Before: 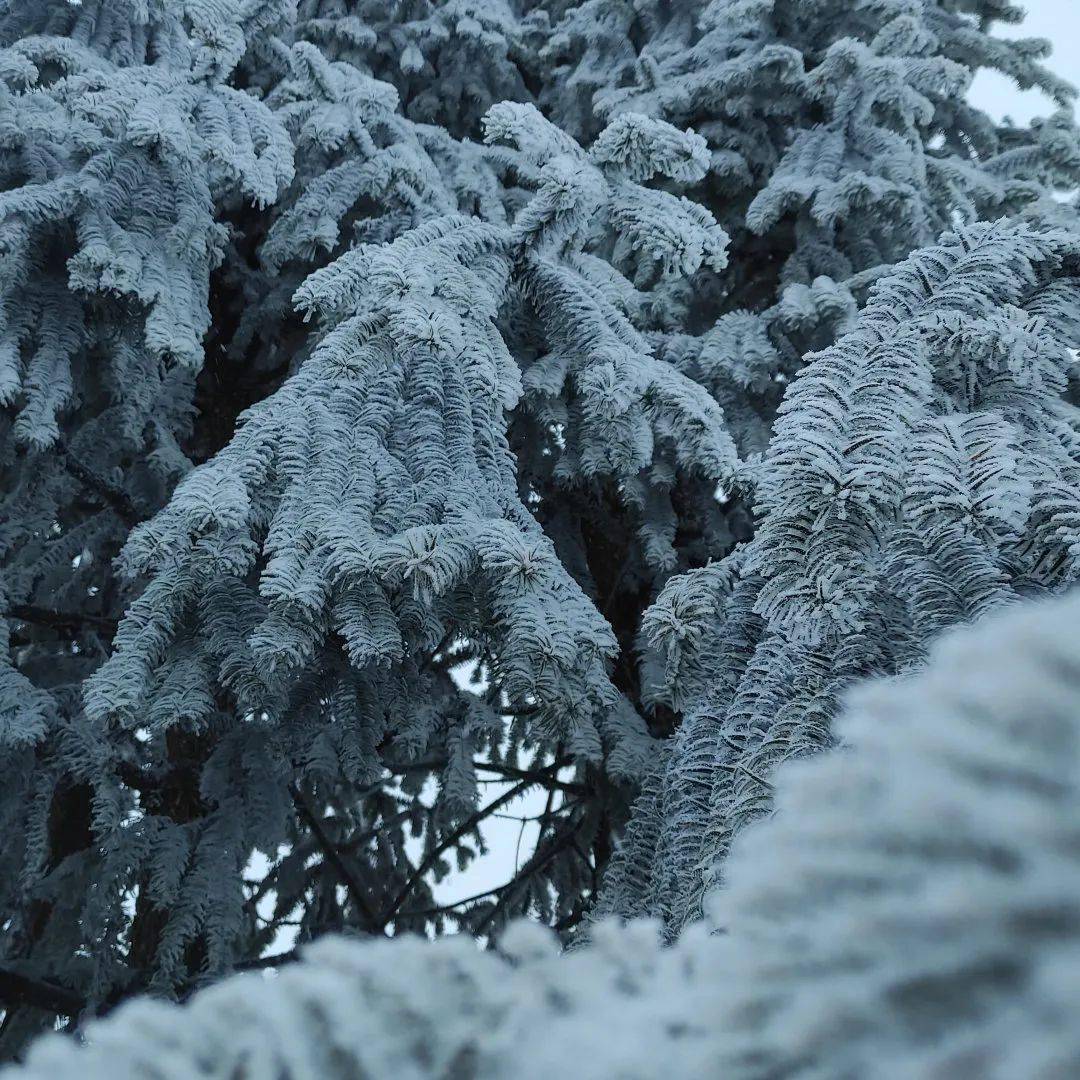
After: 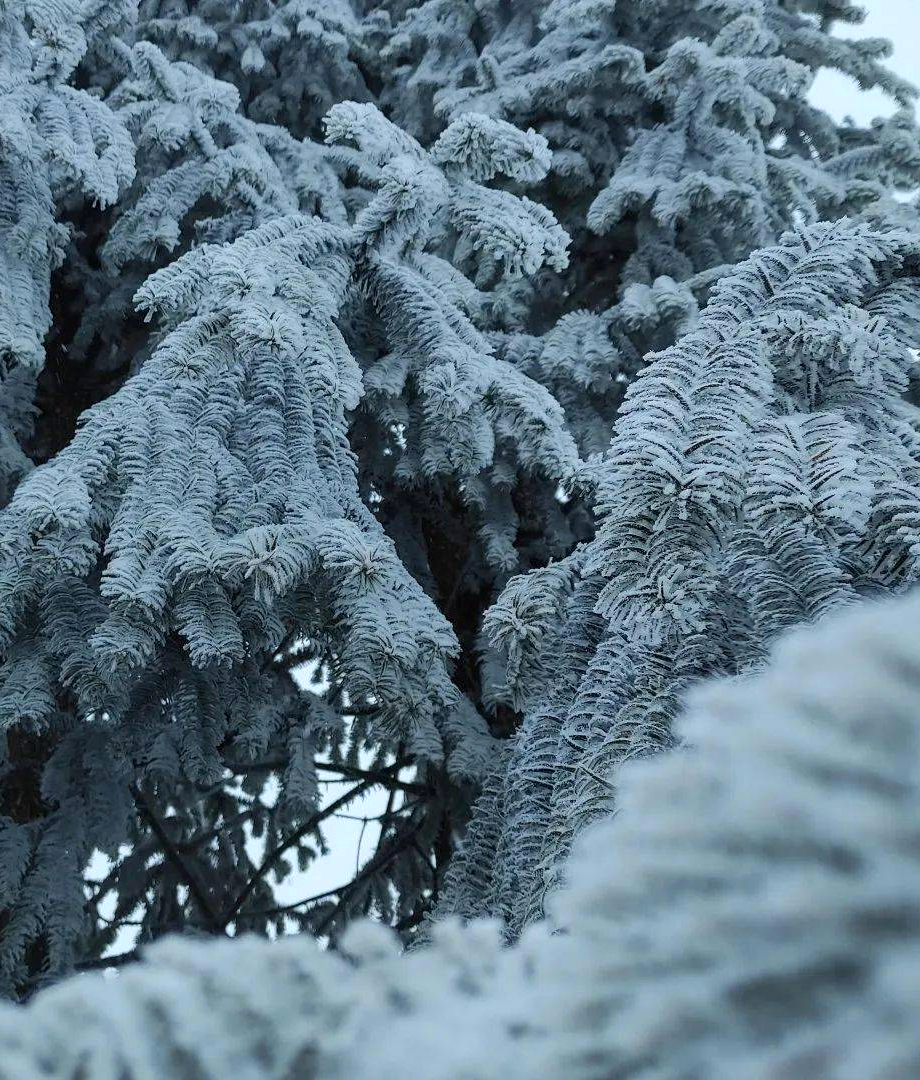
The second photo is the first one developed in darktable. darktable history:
exposure: black level correction 0.001, exposure 0.14 EV, compensate highlight preservation false
crop and rotate: left 14.744%
